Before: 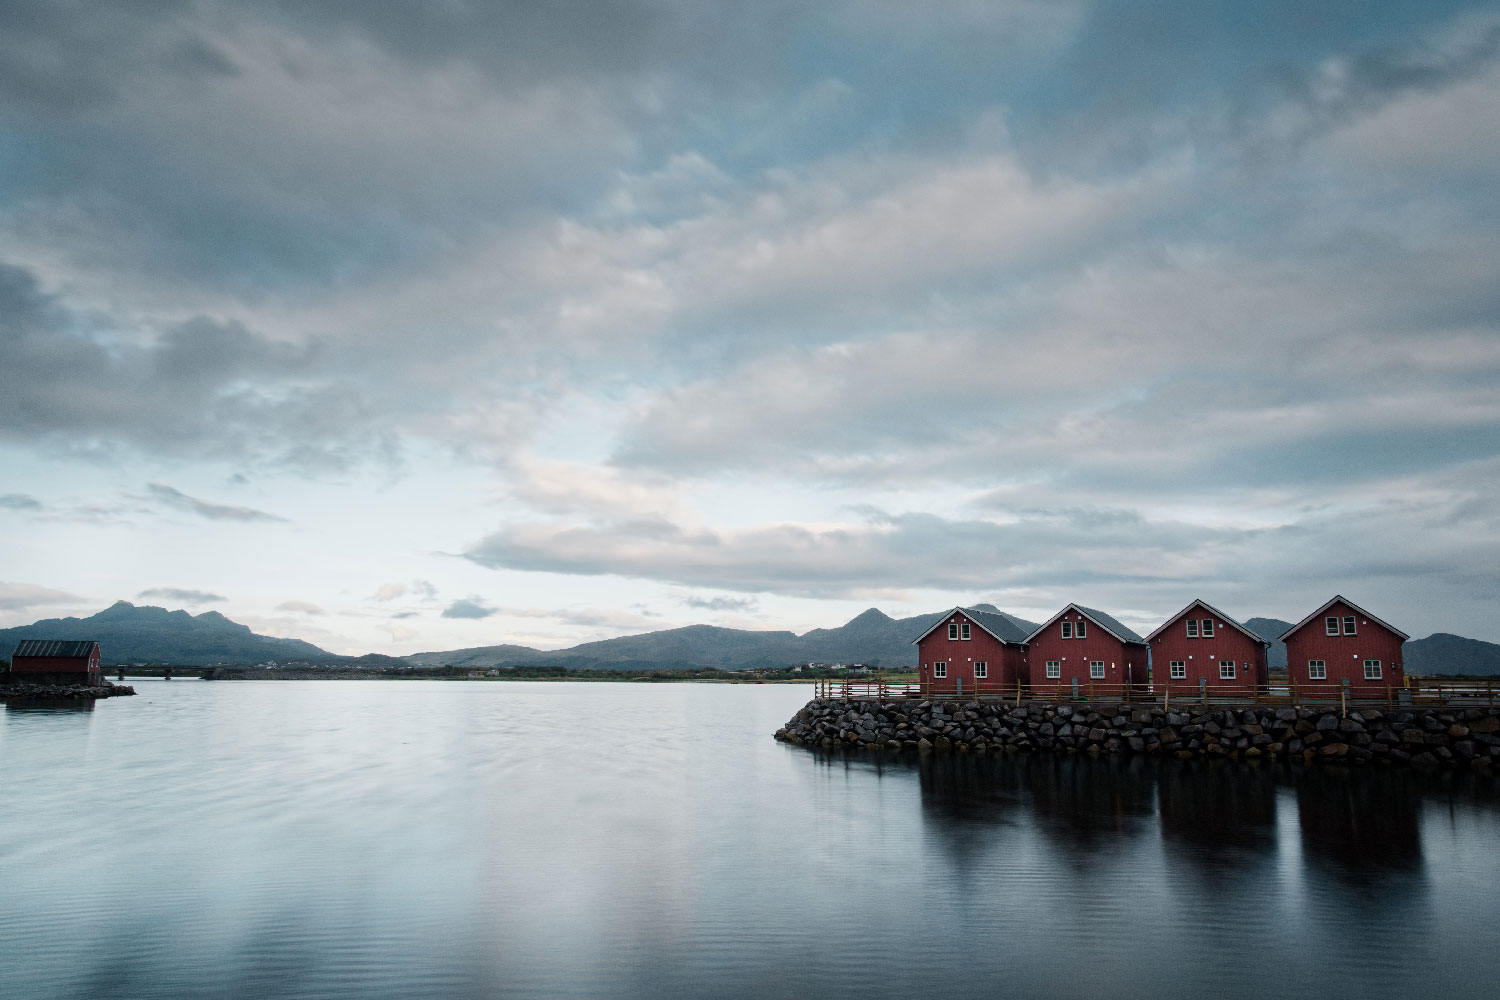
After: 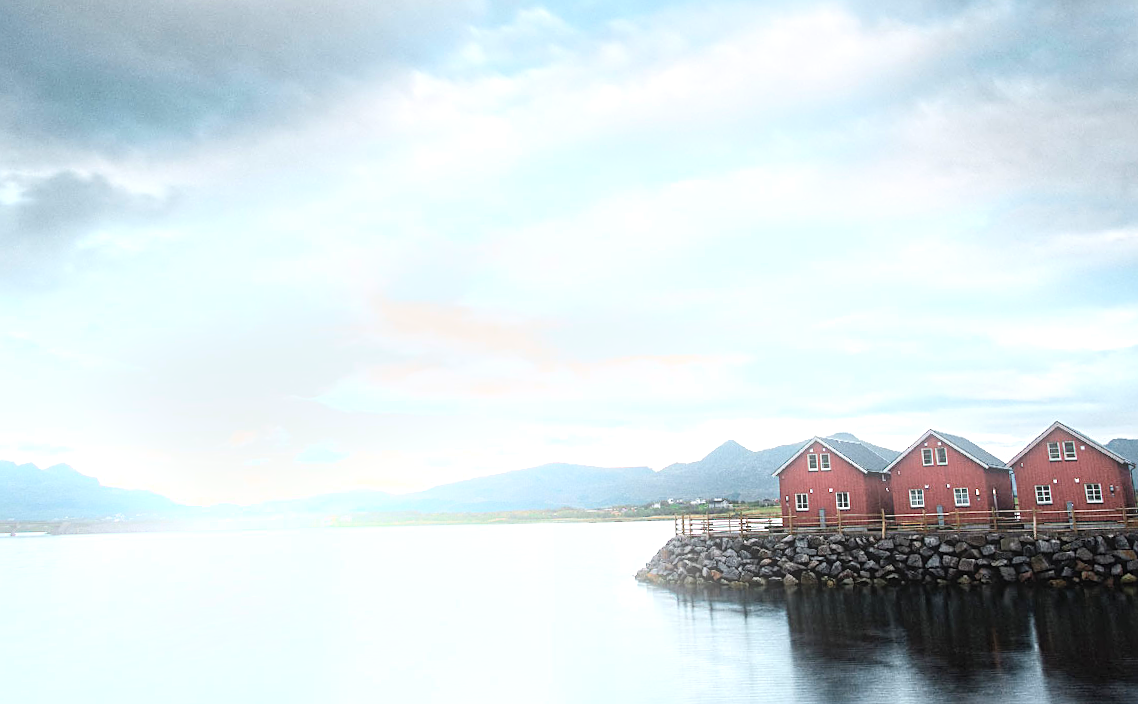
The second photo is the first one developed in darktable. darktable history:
exposure: exposure 1 EV, compensate highlight preservation false
sharpen: on, module defaults
crop: left 7.856%, top 11.836%, right 10.12%, bottom 15.387%
bloom: size 15%, threshold 97%, strength 7%
rotate and perspective: rotation -1.68°, lens shift (vertical) -0.146, crop left 0.049, crop right 0.912, crop top 0.032, crop bottom 0.96
local contrast: on, module defaults
